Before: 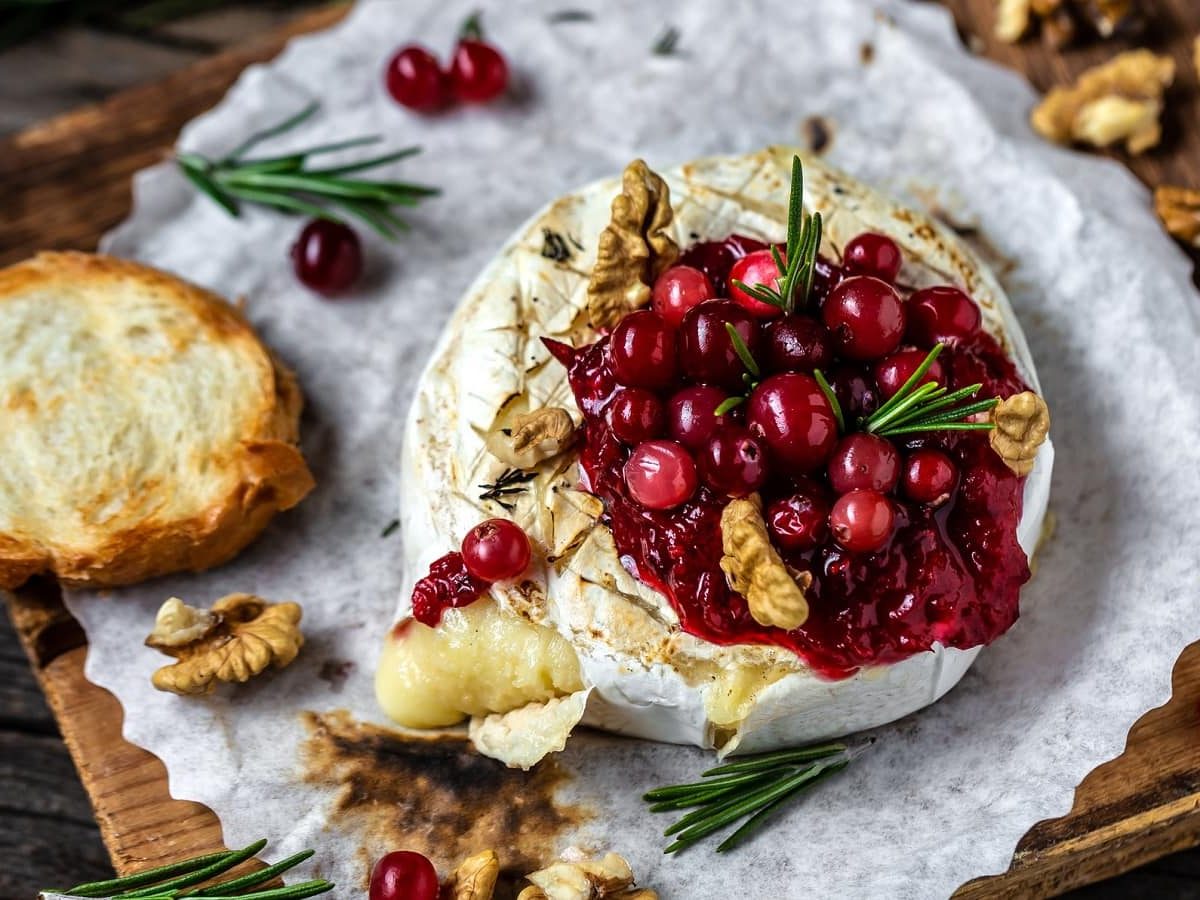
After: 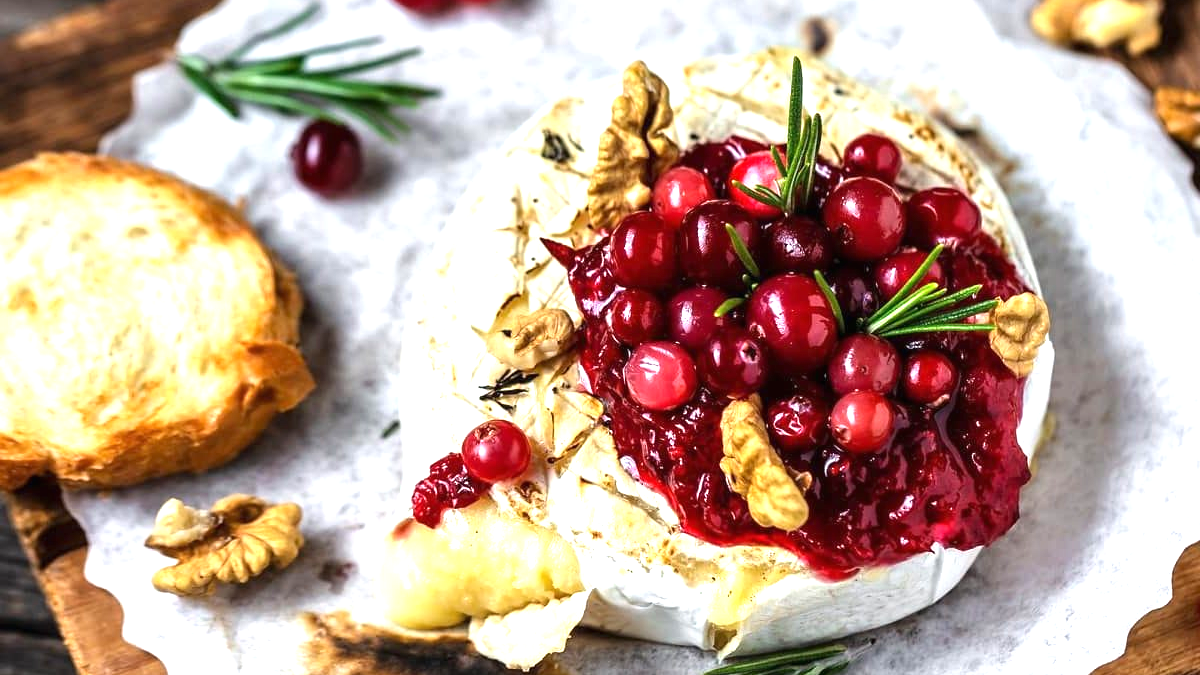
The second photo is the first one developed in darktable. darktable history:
crop: top 11.013%, bottom 13.938%
exposure: black level correction 0, exposure 1 EV, compensate highlight preservation false
